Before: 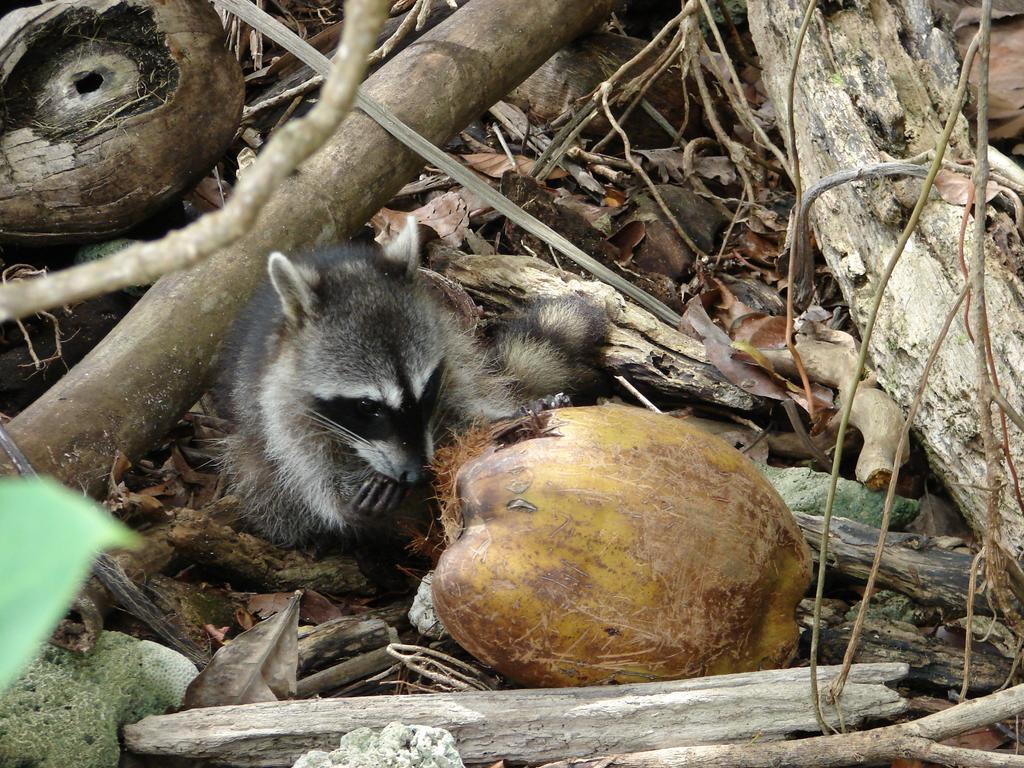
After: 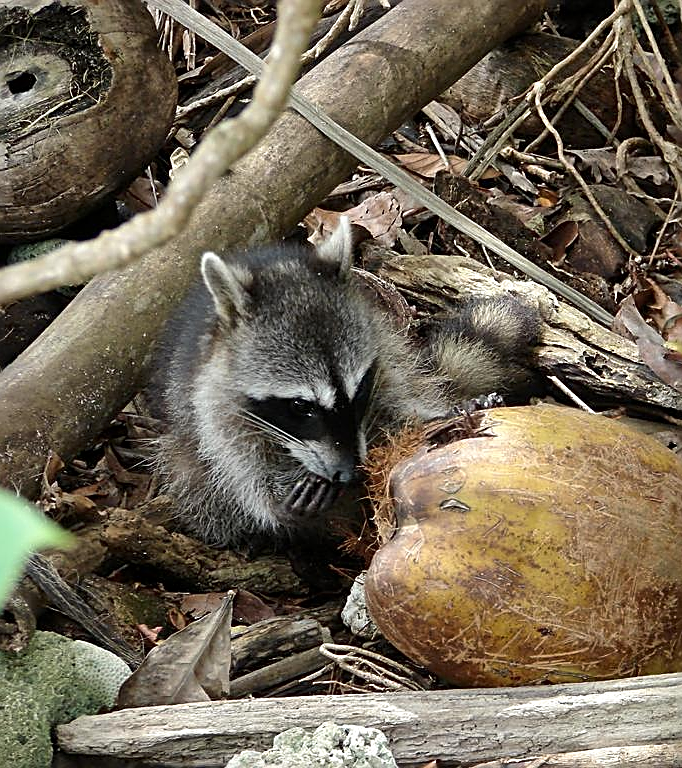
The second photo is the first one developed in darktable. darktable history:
sharpen: amount 1
crop and rotate: left 6.617%, right 26.717%
shadows and highlights: shadows 37.27, highlights -28.18, soften with gaussian
local contrast: mode bilateral grid, contrast 20, coarseness 50, detail 120%, midtone range 0.2
